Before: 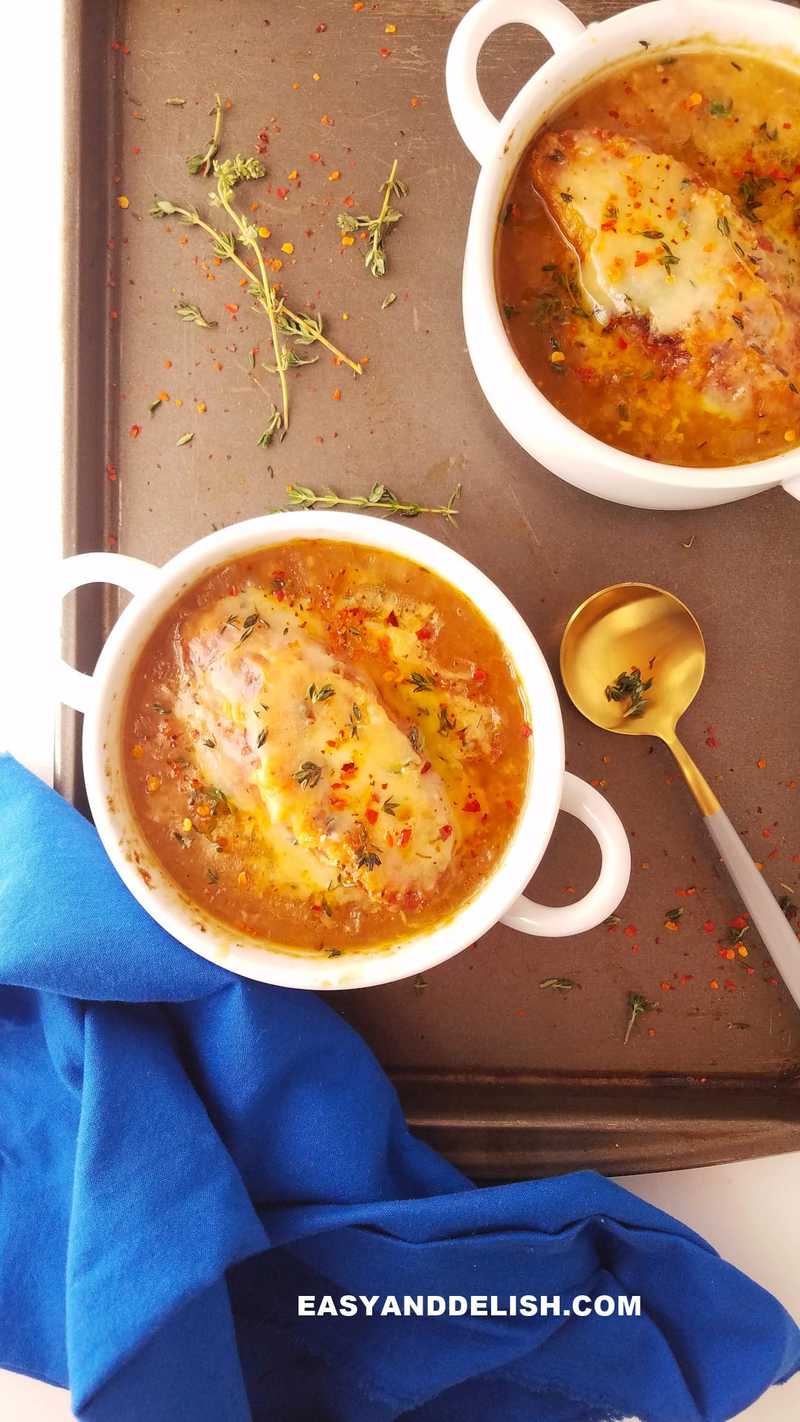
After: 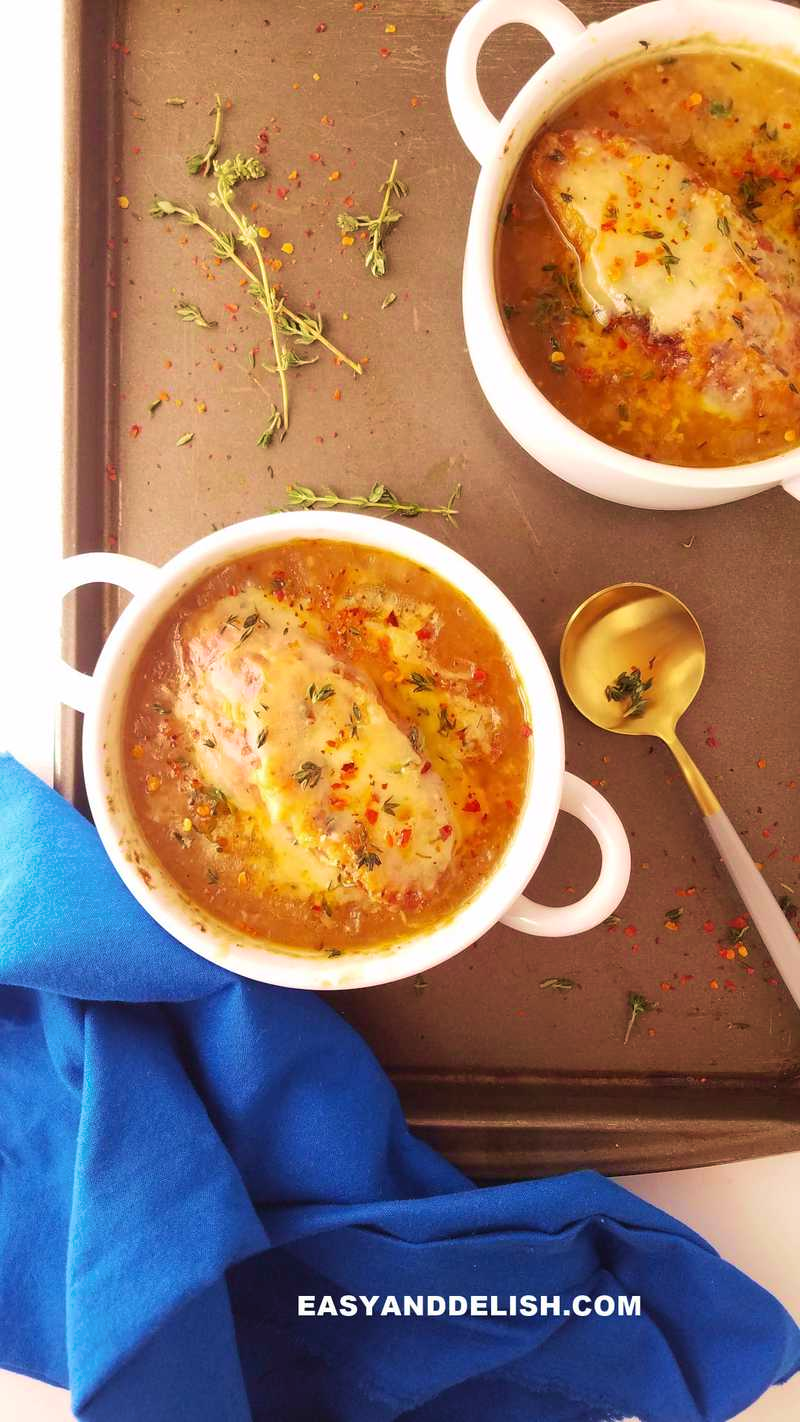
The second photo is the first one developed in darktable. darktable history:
velvia: strength 50.16%
